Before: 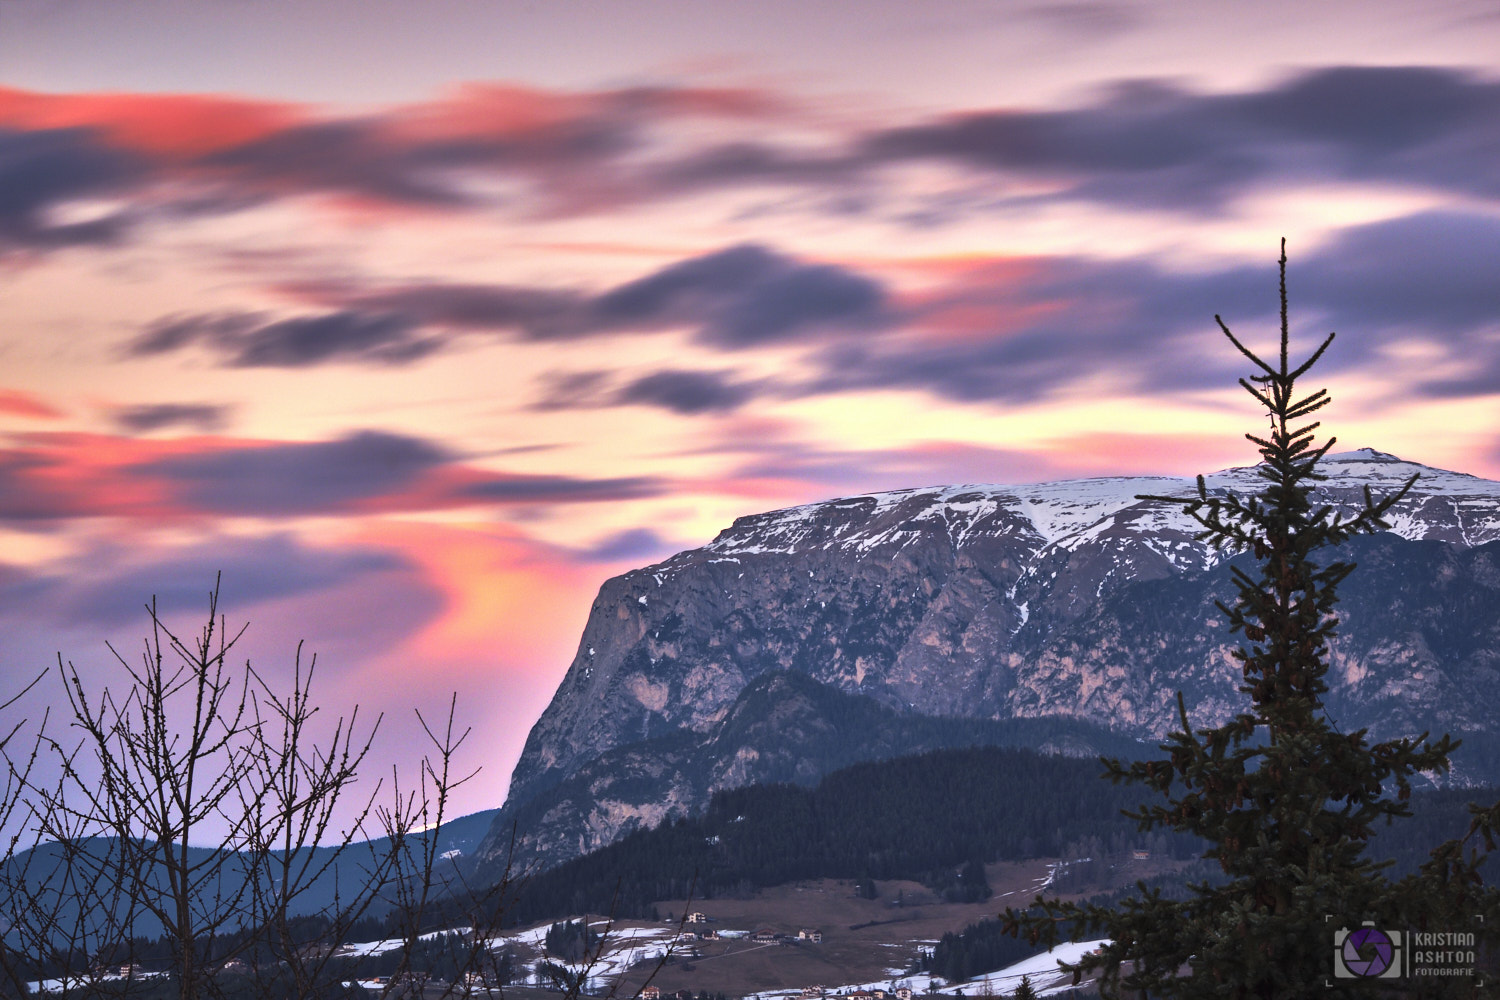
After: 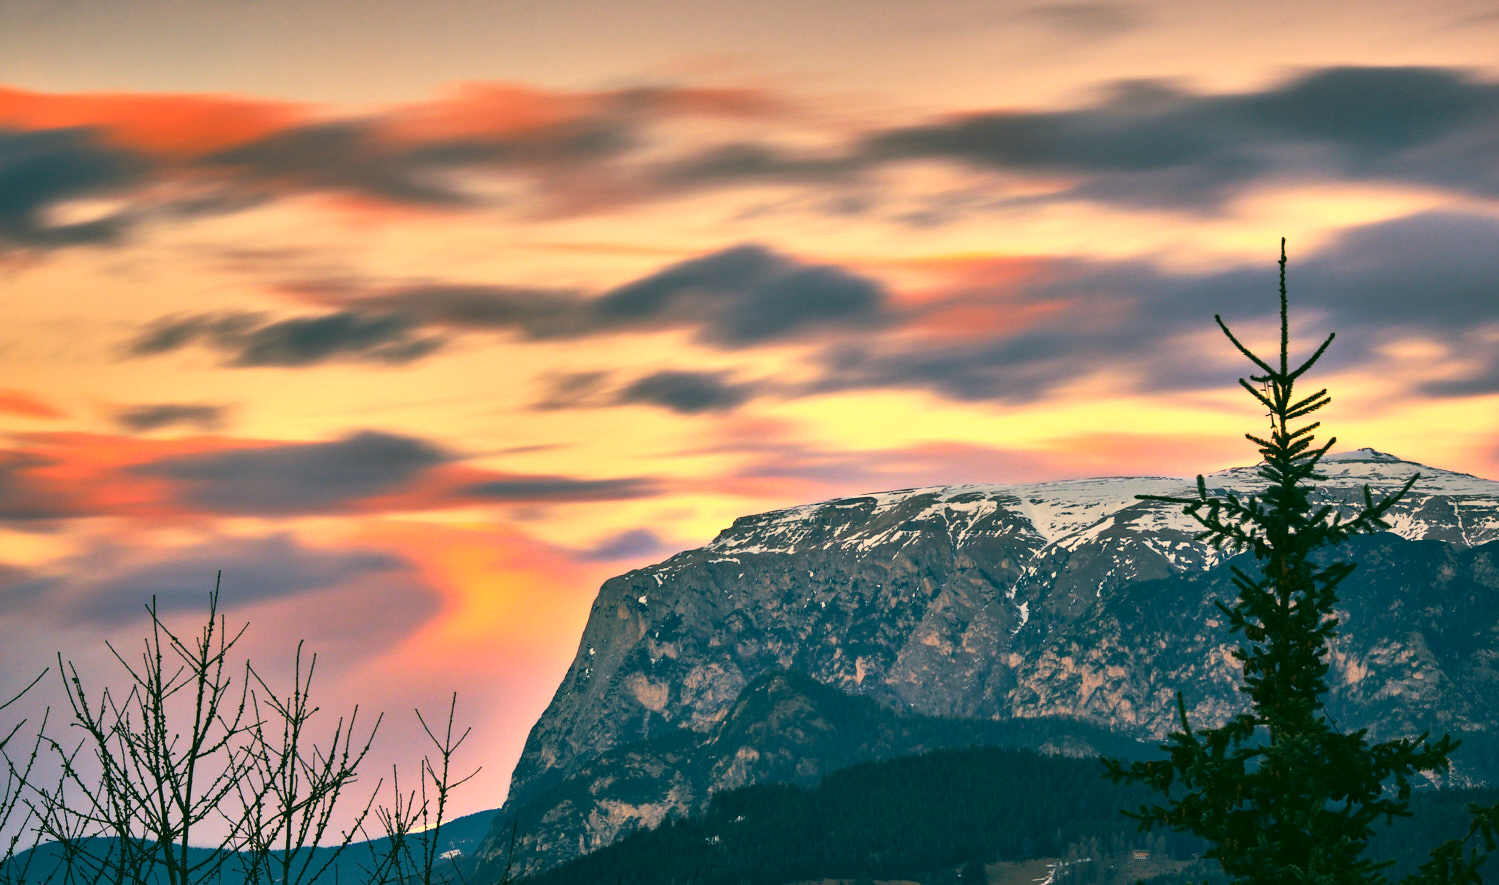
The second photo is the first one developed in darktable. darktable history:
crop and rotate: top 0%, bottom 11.49%
color correction: highlights a* 5.62, highlights b* 33.57, shadows a* -25.86, shadows b* 4.02
